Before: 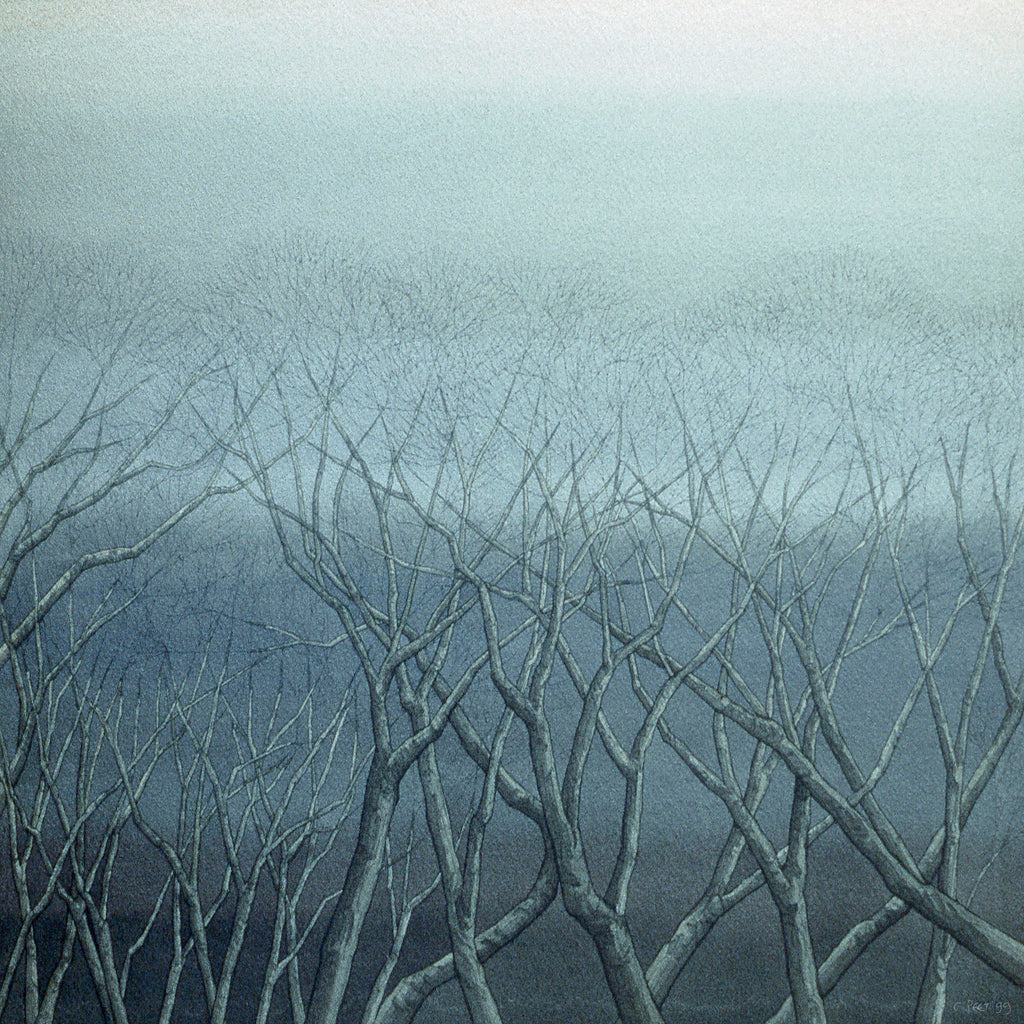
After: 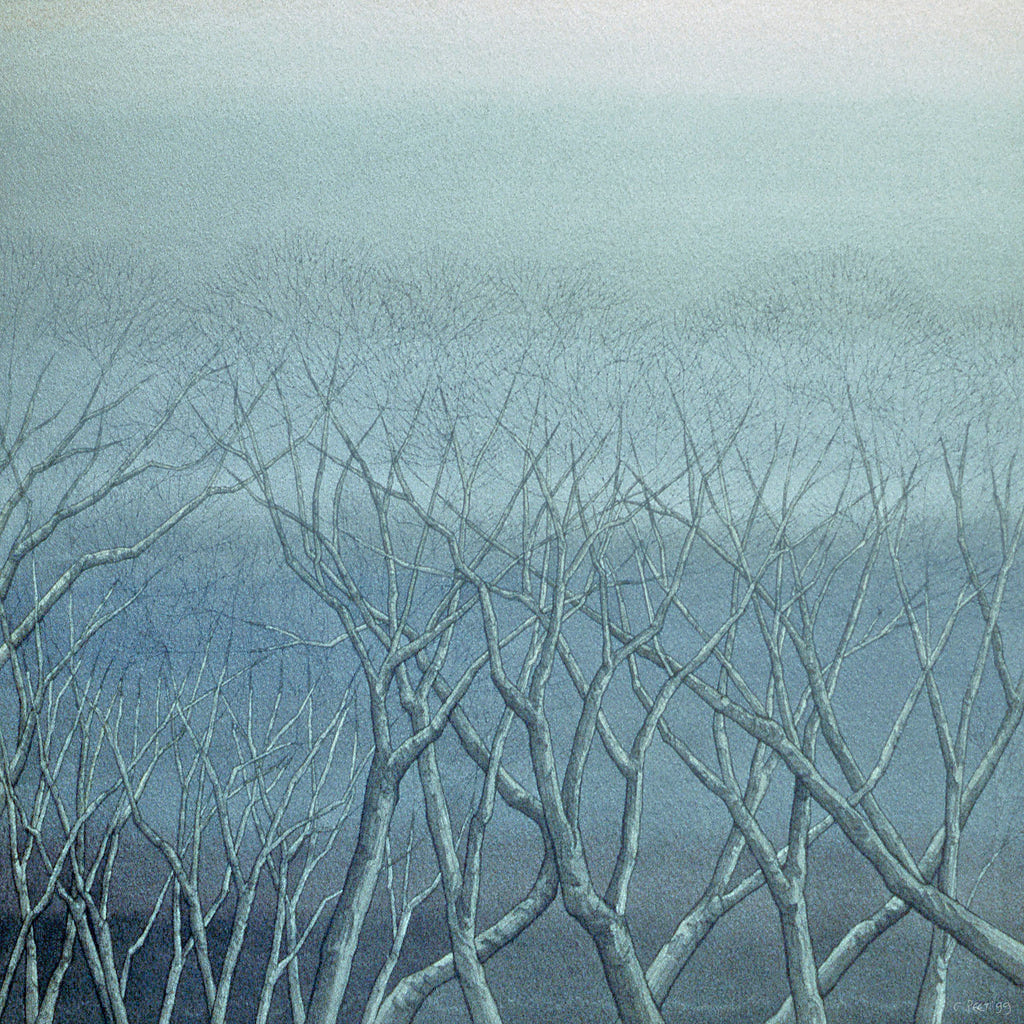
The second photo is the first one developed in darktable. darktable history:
shadows and highlights: shadows -20, white point adjustment -2, highlights -35
tone equalizer: -7 EV 0.15 EV, -6 EV 0.6 EV, -5 EV 1.15 EV, -4 EV 1.33 EV, -3 EV 1.15 EV, -2 EV 0.6 EV, -1 EV 0.15 EV, mask exposure compensation -0.5 EV
